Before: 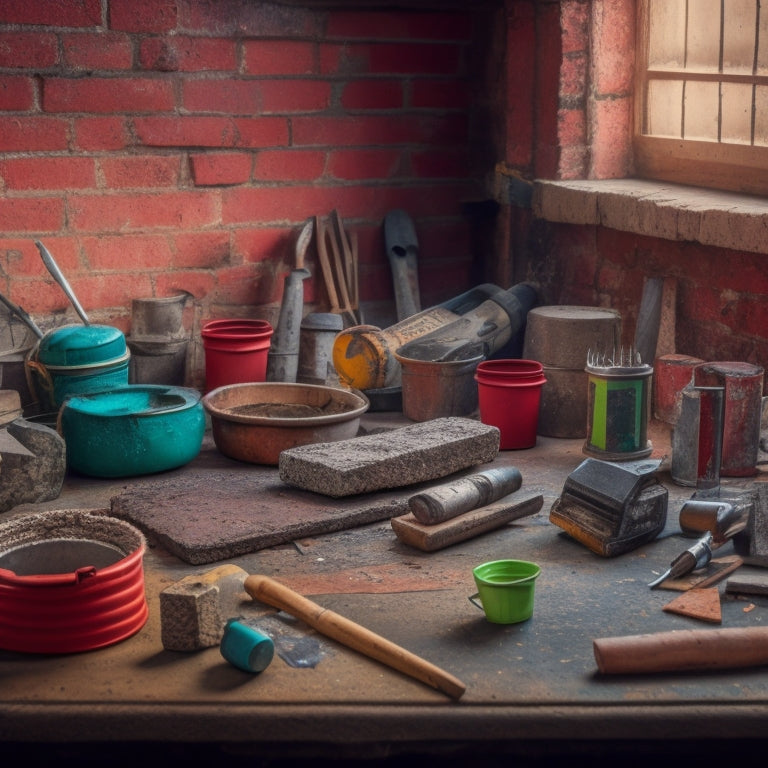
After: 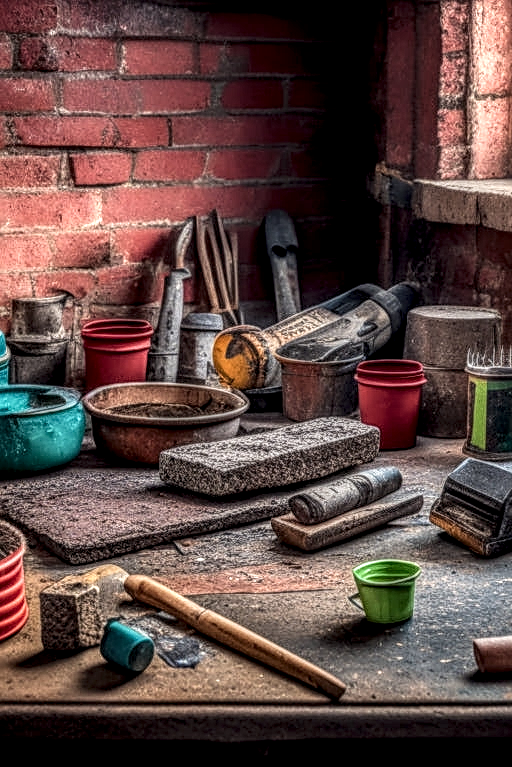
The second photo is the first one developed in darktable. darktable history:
sharpen: on, module defaults
tone equalizer: -8 EV -0.417 EV, -7 EV -0.389 EV, -6 EV -0.333 EV, -5 EV -0.222 EV, -3 EV 0.222 EV, -2 EV 0.333 EV, -1 EV 0.389 EV, +0 EV 0.417 EV, edges refinement/feathering 500, mask exposure compensation -1.57 EV, preserve details no
crop and rotate: left 15.754%, right 17.579%
sigmoid: contrast 1.22, skew 0.65
local contrast: highlights 0%, shadows 0%, detail 300%, midtone range 0.3
